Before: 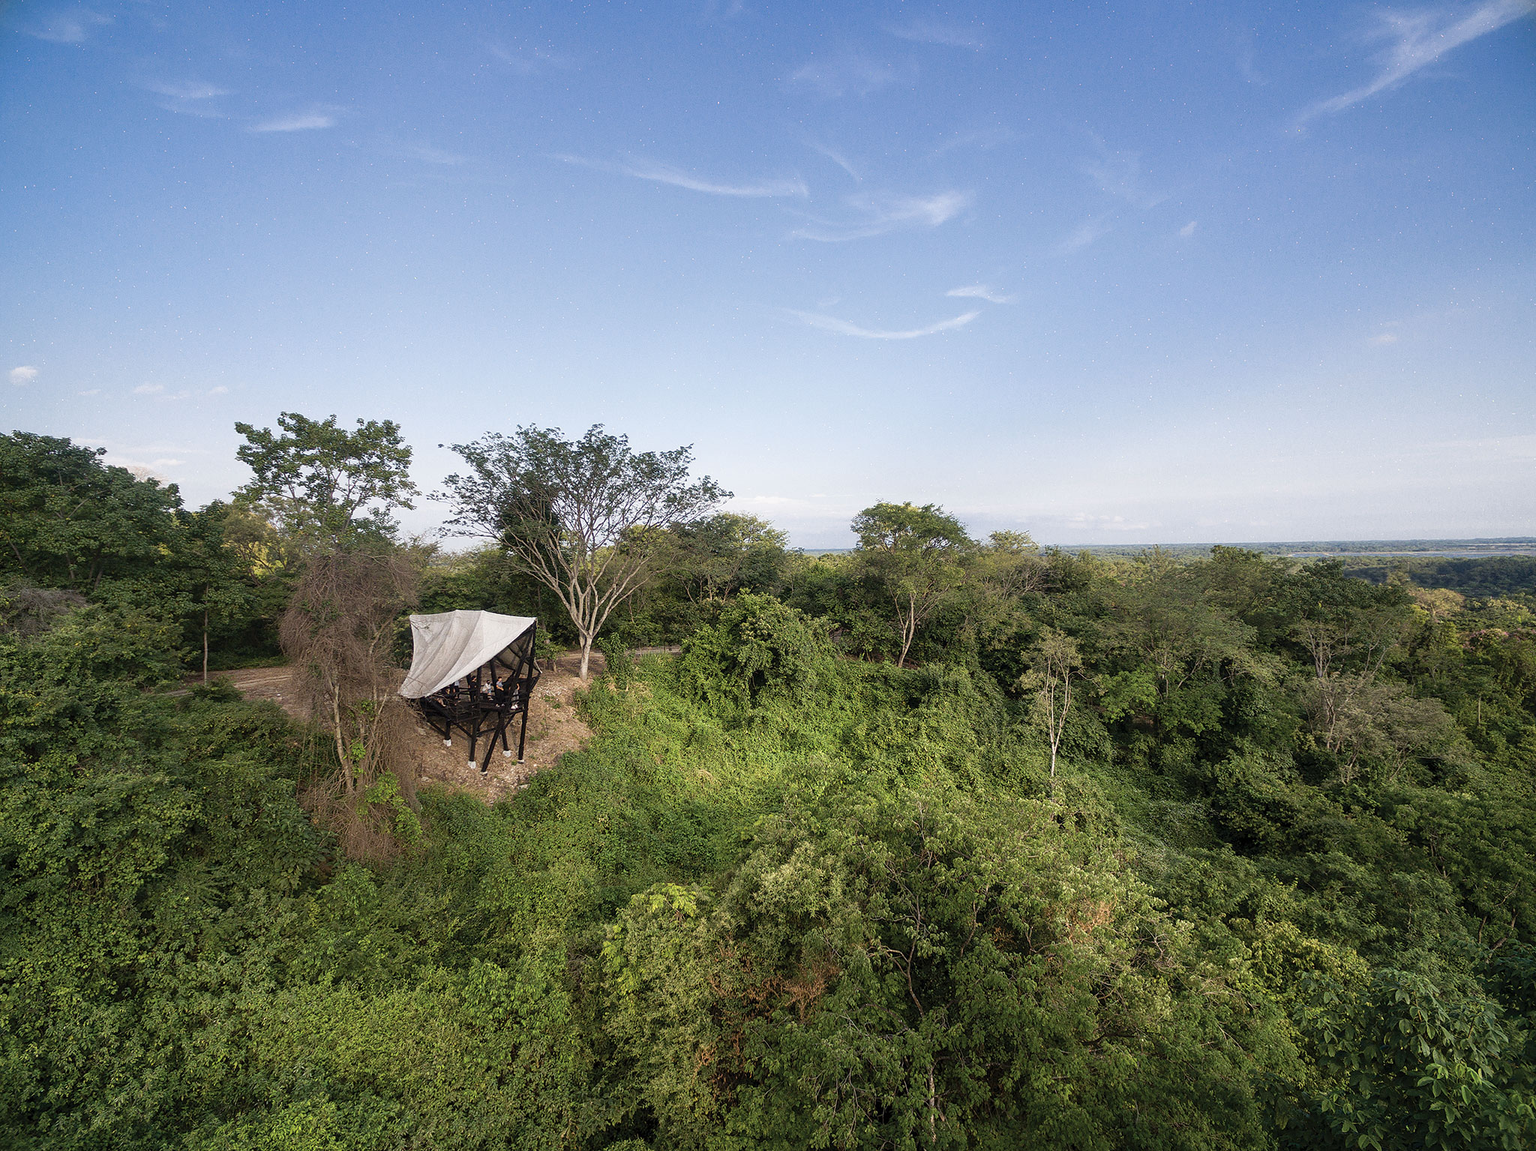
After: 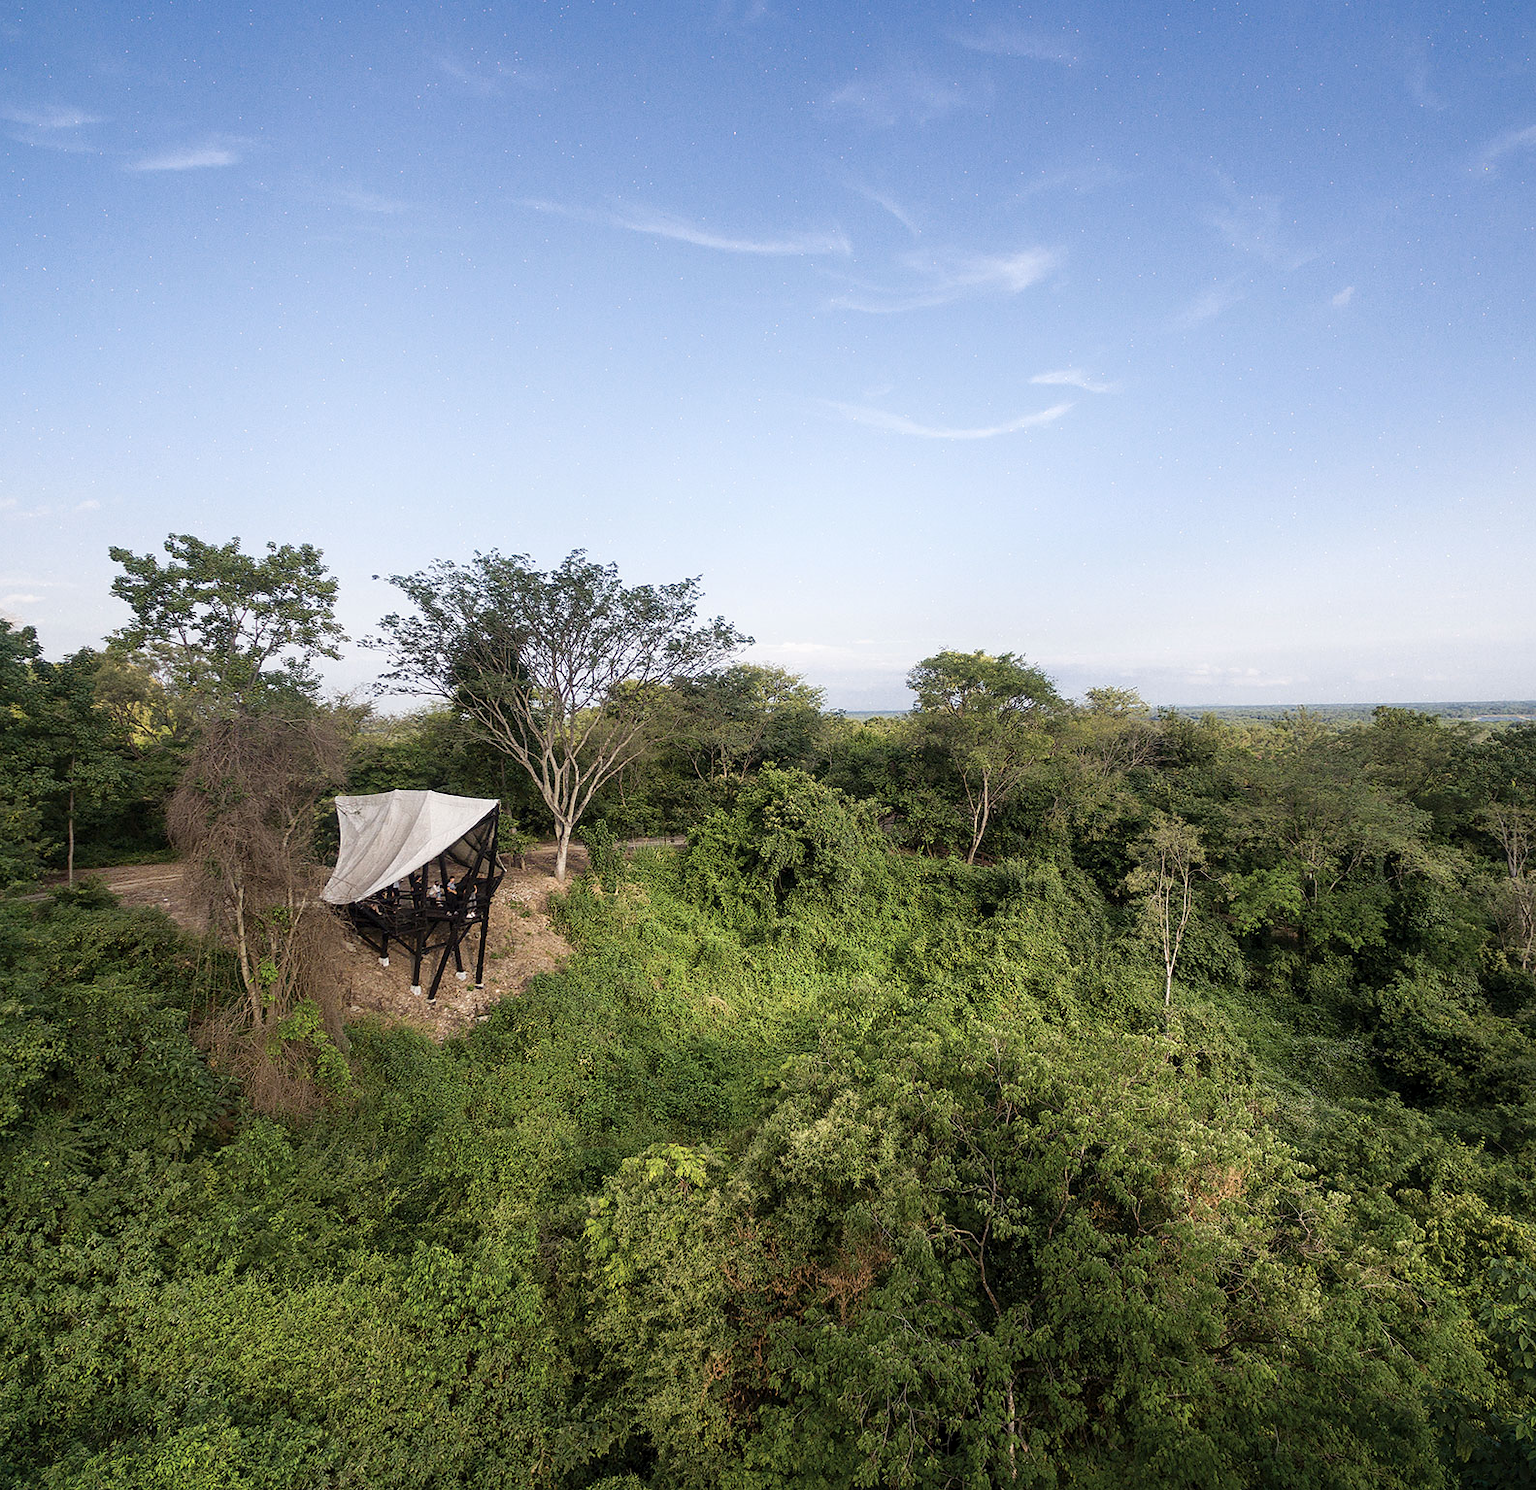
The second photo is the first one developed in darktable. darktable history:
shadows and highlights: shadows -23.75, highlights 48.78, highlights color adjustment 55.39%, soften with gaussian
crop: left 9.85%, right 12.857%
local contrast: mode bilateral grid, contrast 20, coarseness 50, detail 119%, midtone range 0.2
